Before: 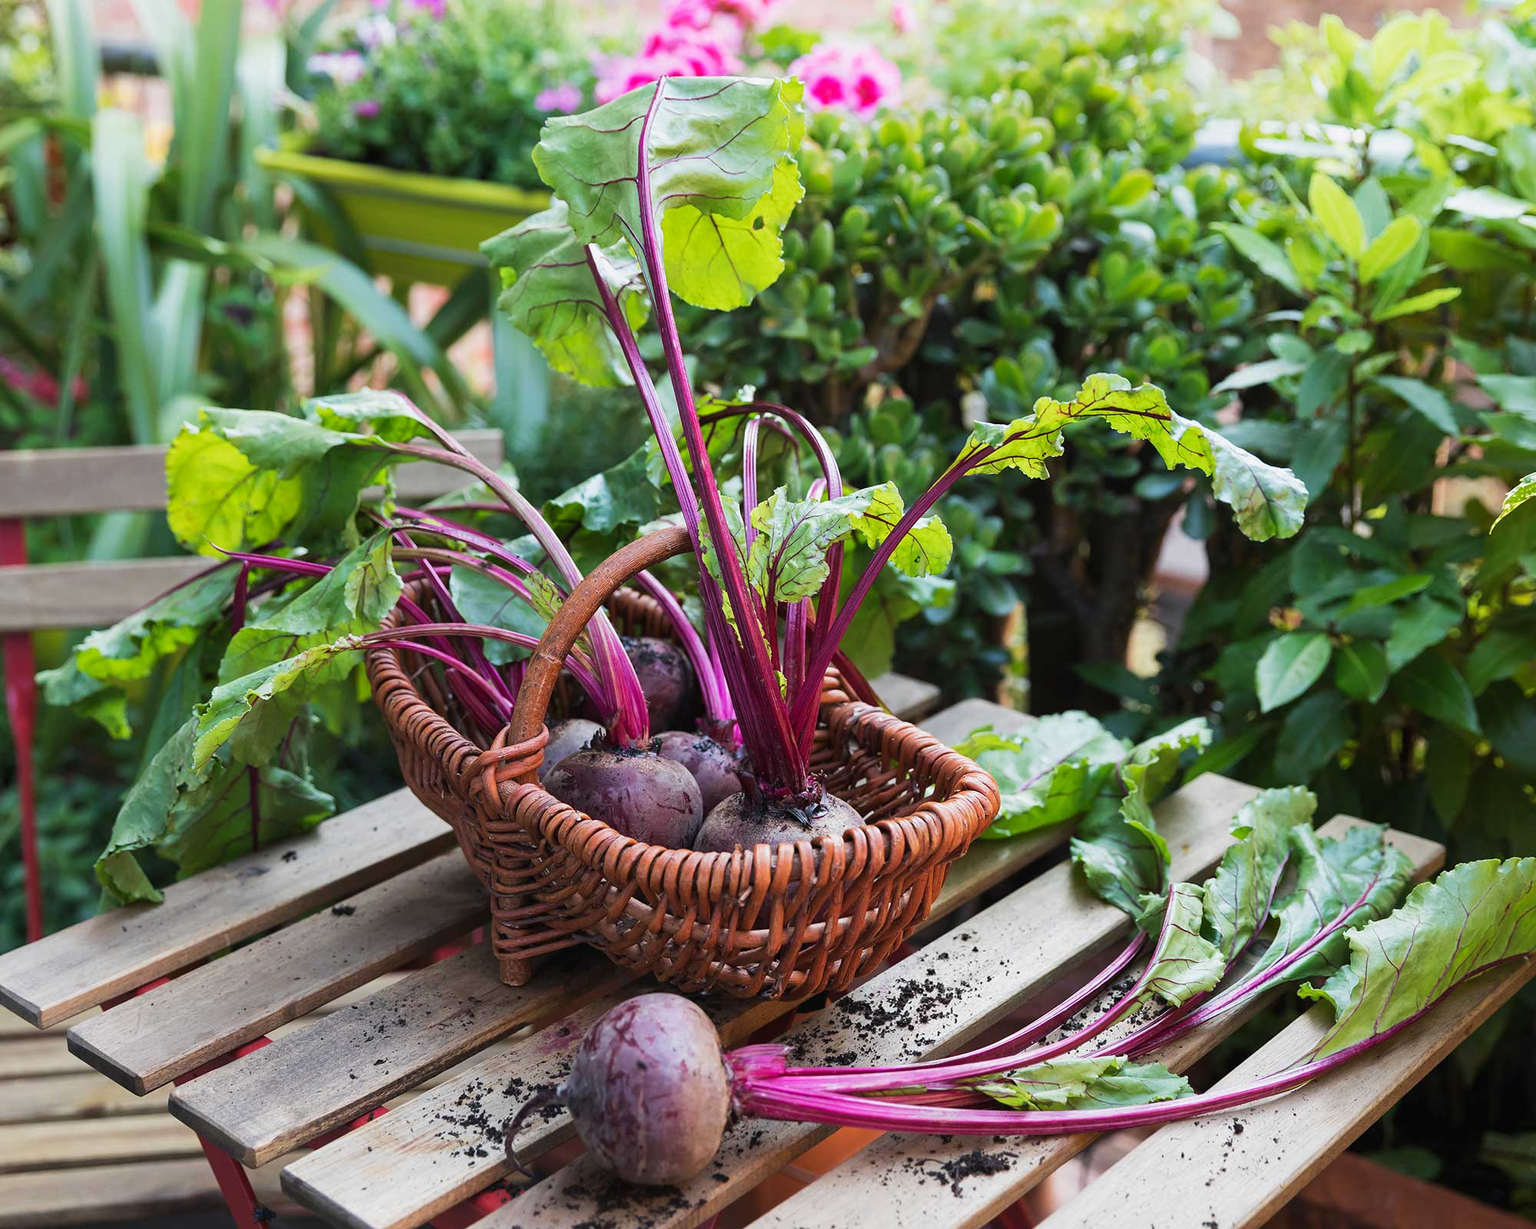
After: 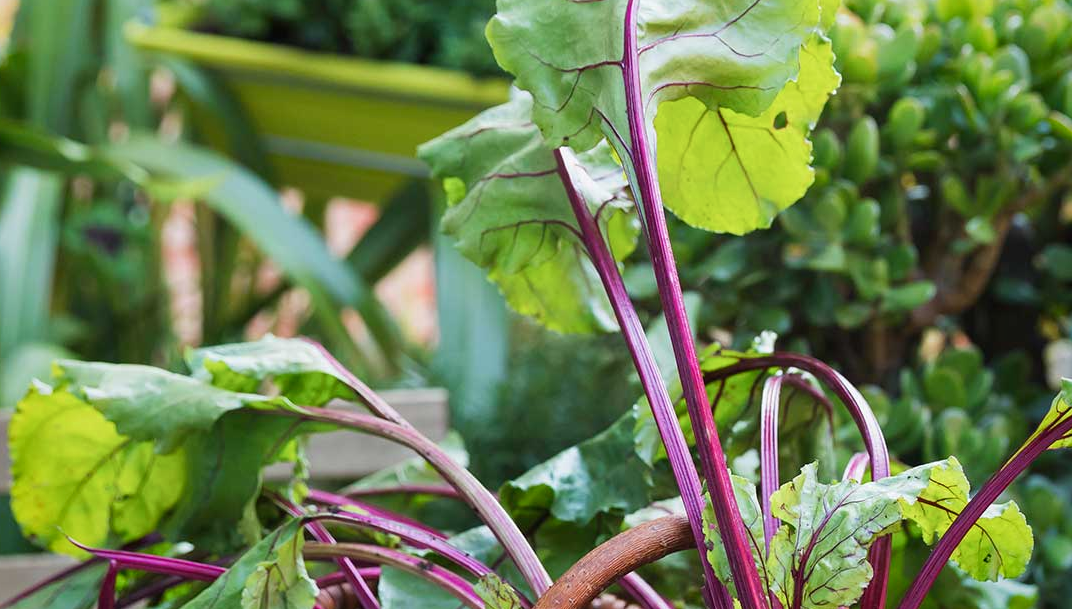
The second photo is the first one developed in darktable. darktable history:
crop: left 10.373%, top 10.653%, right 36.006%, bottom 51.239%
color balance rgb: perceptual saturation grading › global saturation -2.418%, perceptual saturation grading › highlights -7.391%, perceptual saturation grading › mid-tones 8.058%, perceptual saturation grading › shadows 3.158%, global vibrance 10.918%
vignetting: brightness -0.237, saturation 0.151
